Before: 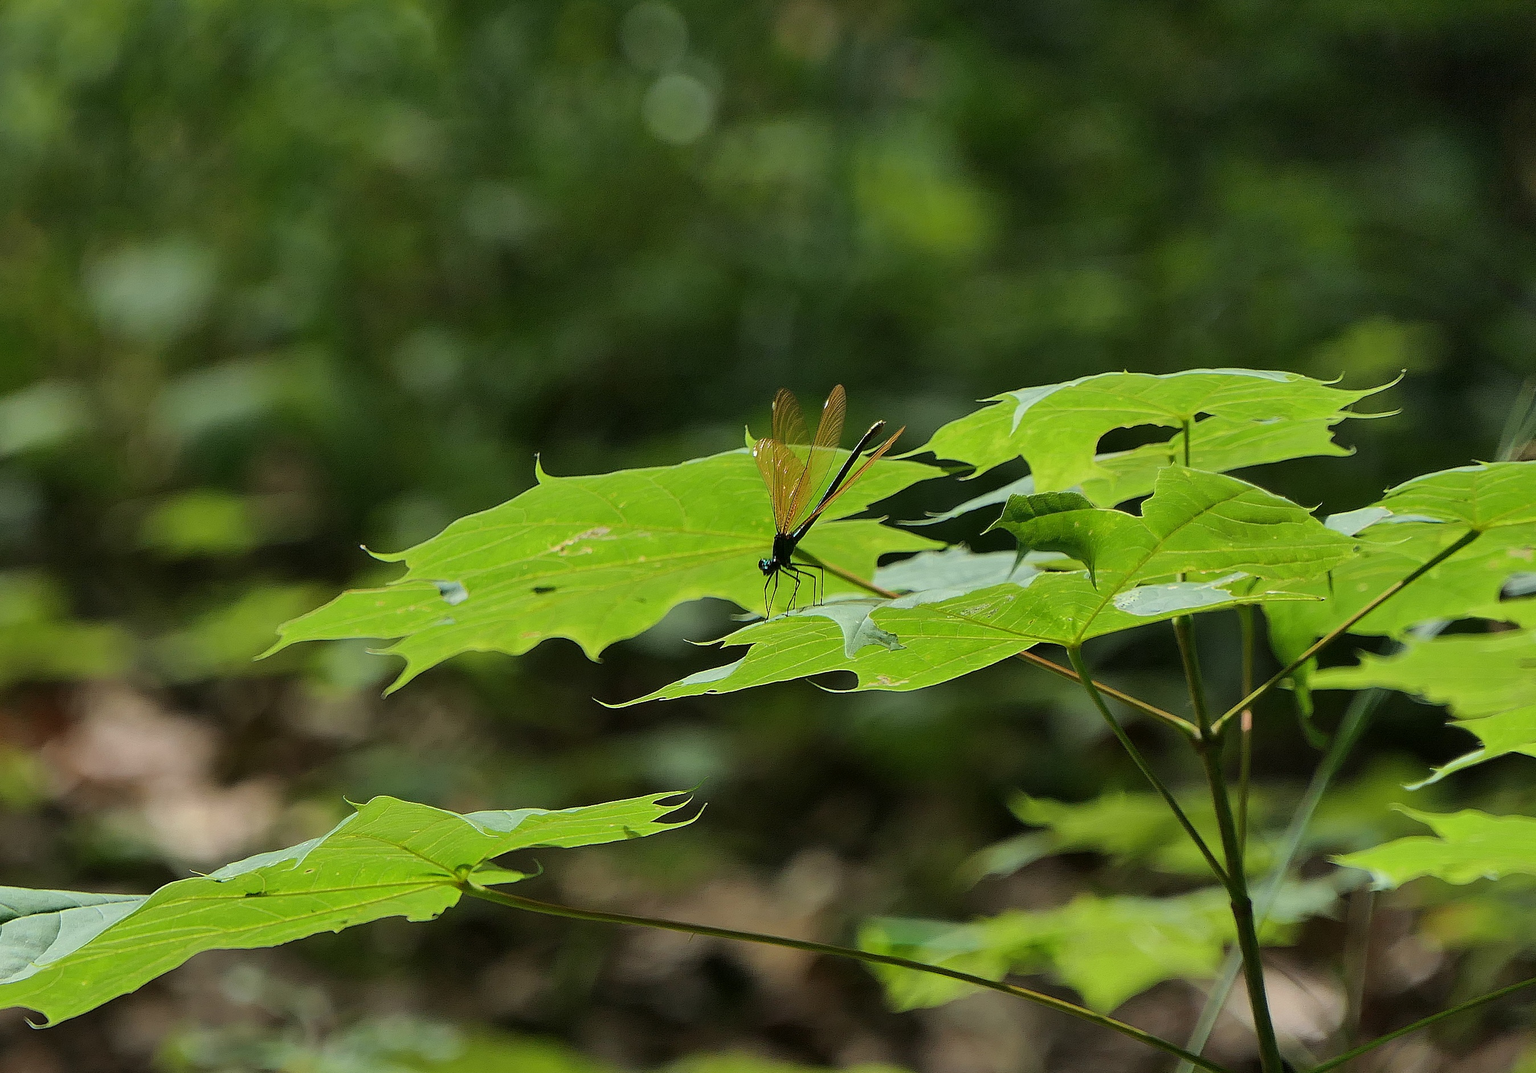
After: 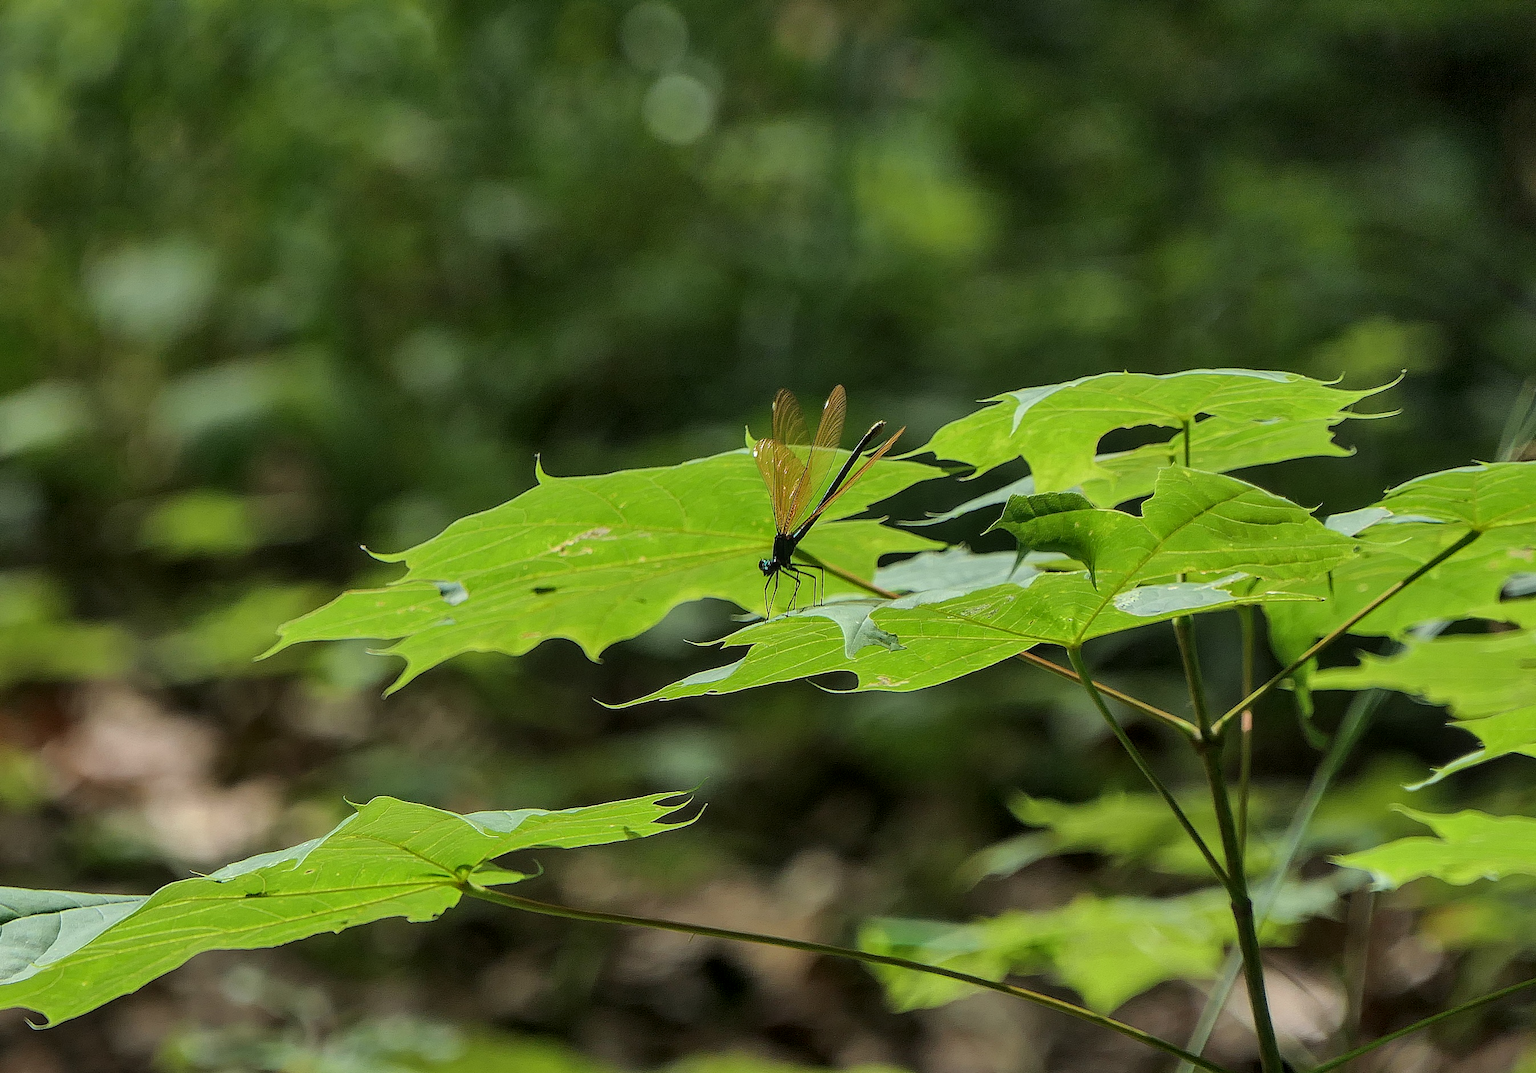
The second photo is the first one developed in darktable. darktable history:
shadows and highlights: radius 126.56, shadows 21.2, highlights -22.87, low approximation 0.01
local contrast: on, module defaults
